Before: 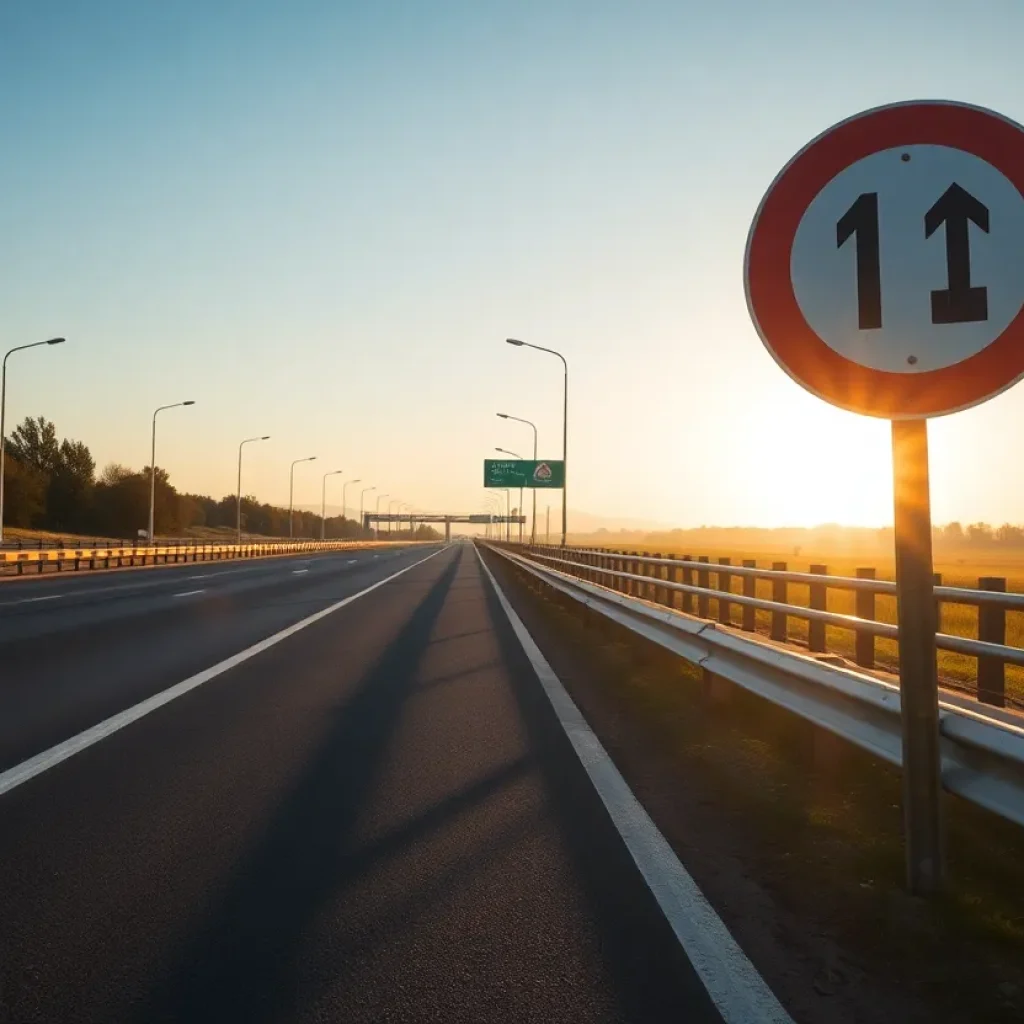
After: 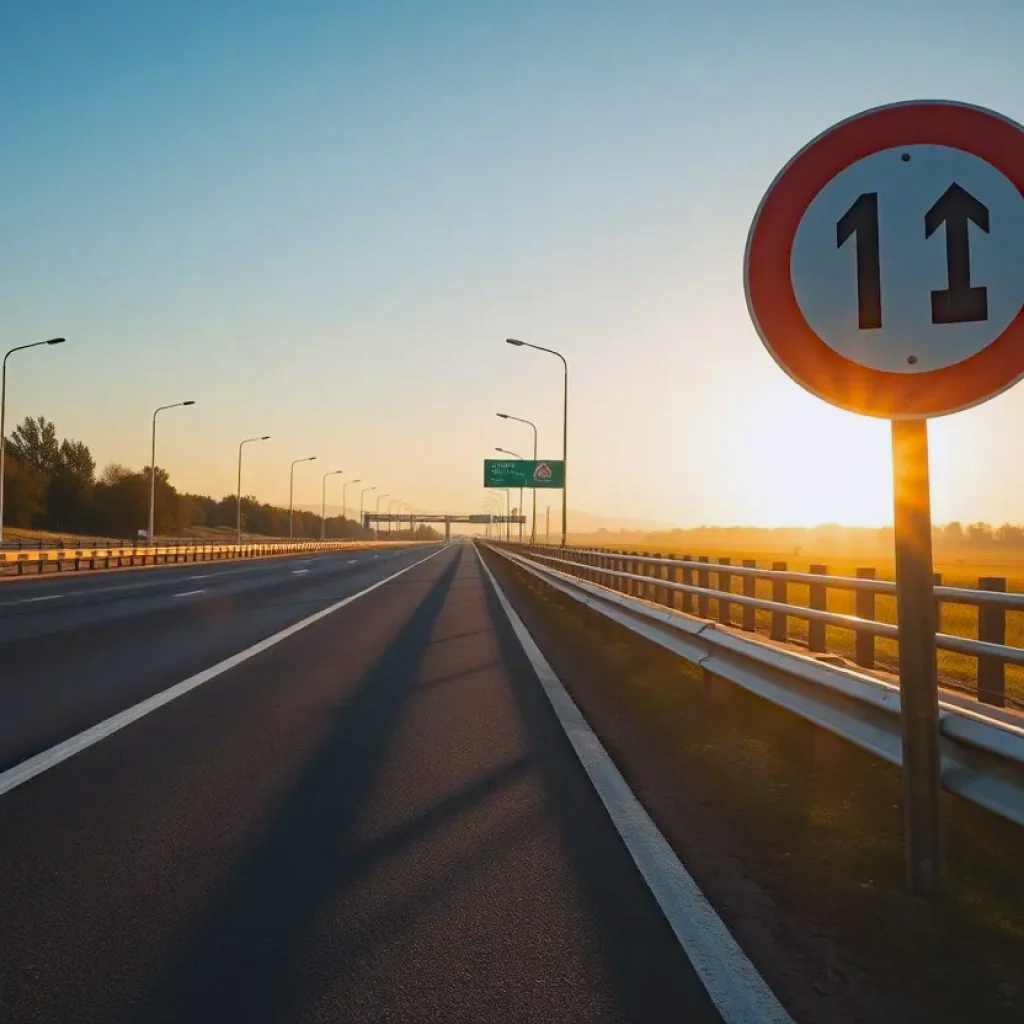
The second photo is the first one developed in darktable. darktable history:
contrast brightness saturation: contrast -0.11
white balance: red 1.004, blue 1.024
haze removal: strength 0.29, distance 0.25, compatibility mode true, adaptive false
